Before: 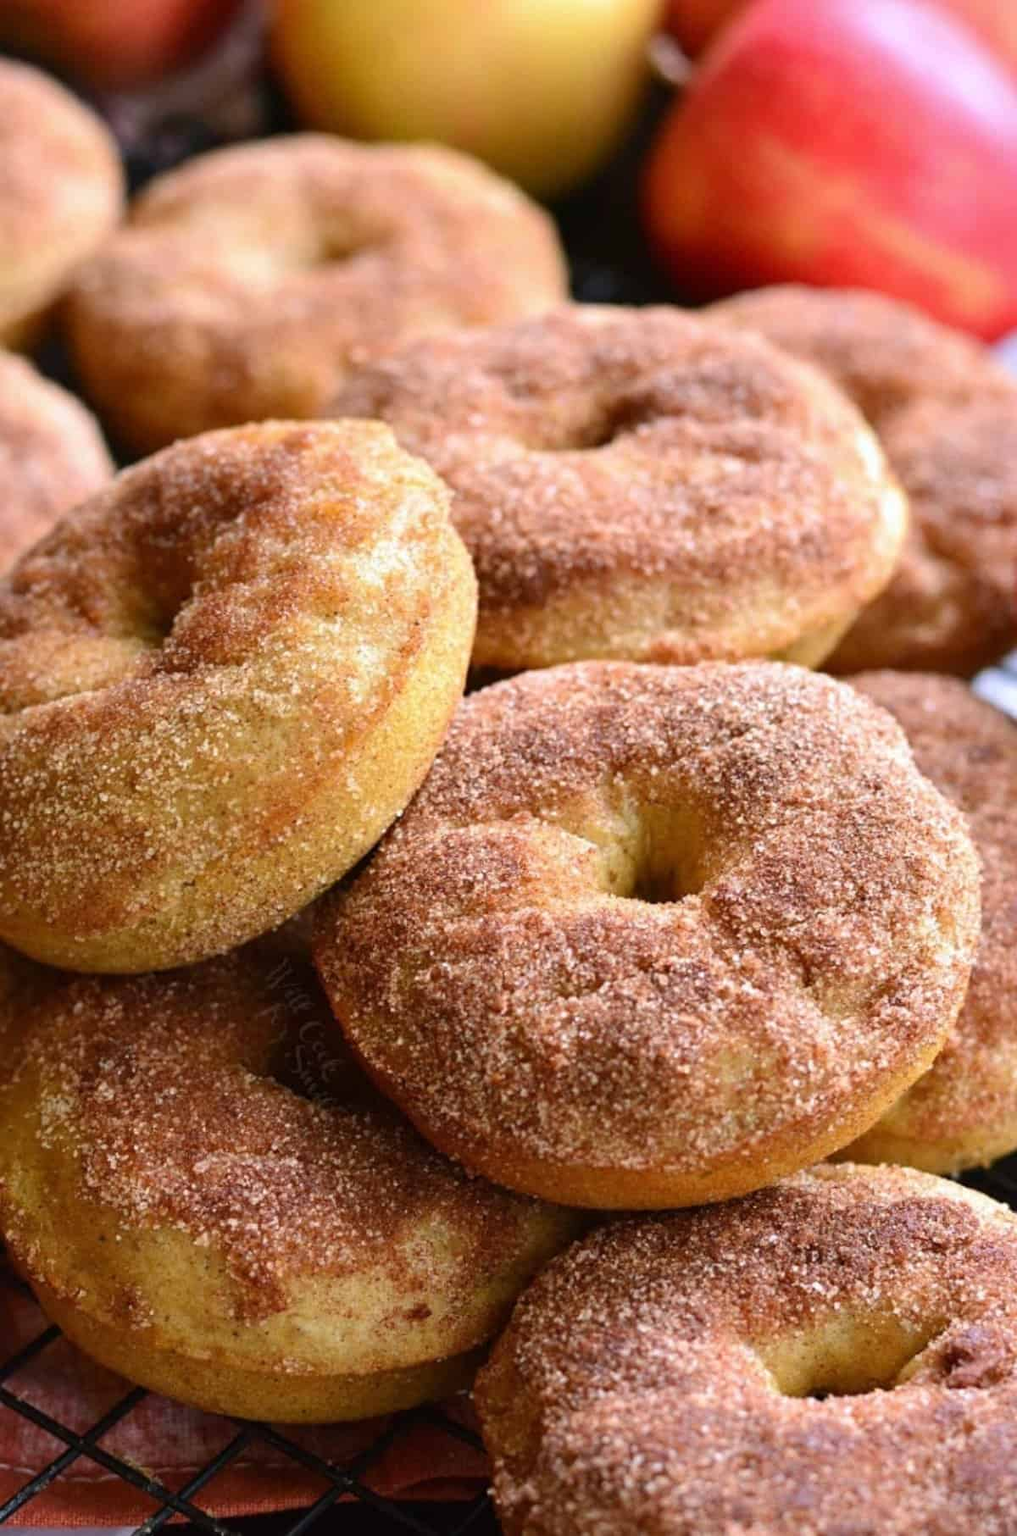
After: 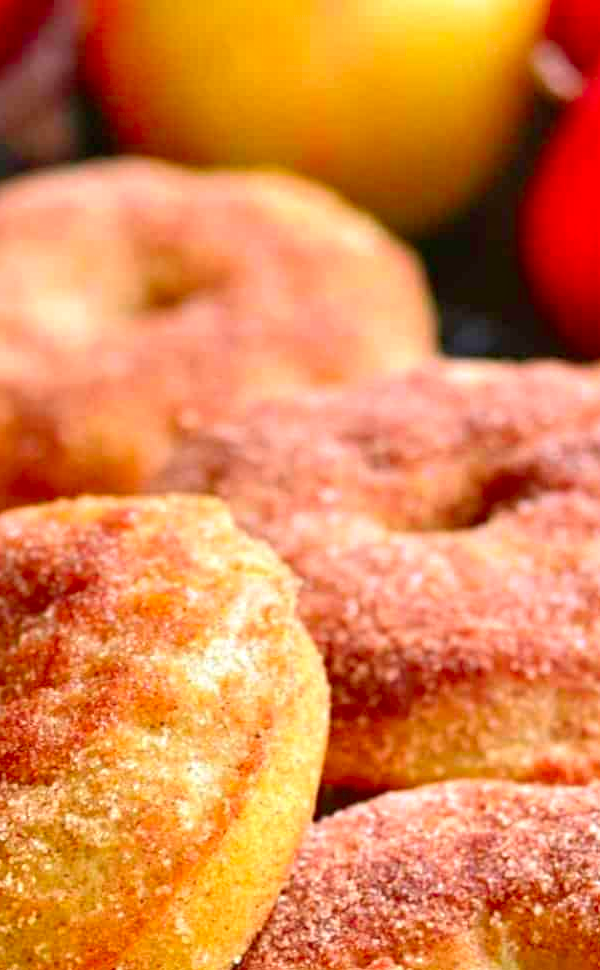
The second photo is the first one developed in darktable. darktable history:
local contrast: highlights 100%, shadows 100%, detail 120%, midtone range 0.2
crop: left 19.556%, right 30.401%, bottom 46.458%
tone equalizer: -8 EV 1 EV, -7 EV 1 EV, -6 EV 1 EV, -5 EV 1 EV, -4 EV 1 EV, -3 EV 0.75 EV, -2 EV 0.5 EV, -1 EV 0.25 EV
color contrast: green-magenta contrast 1.69, blue-yellow contrast 1.49
